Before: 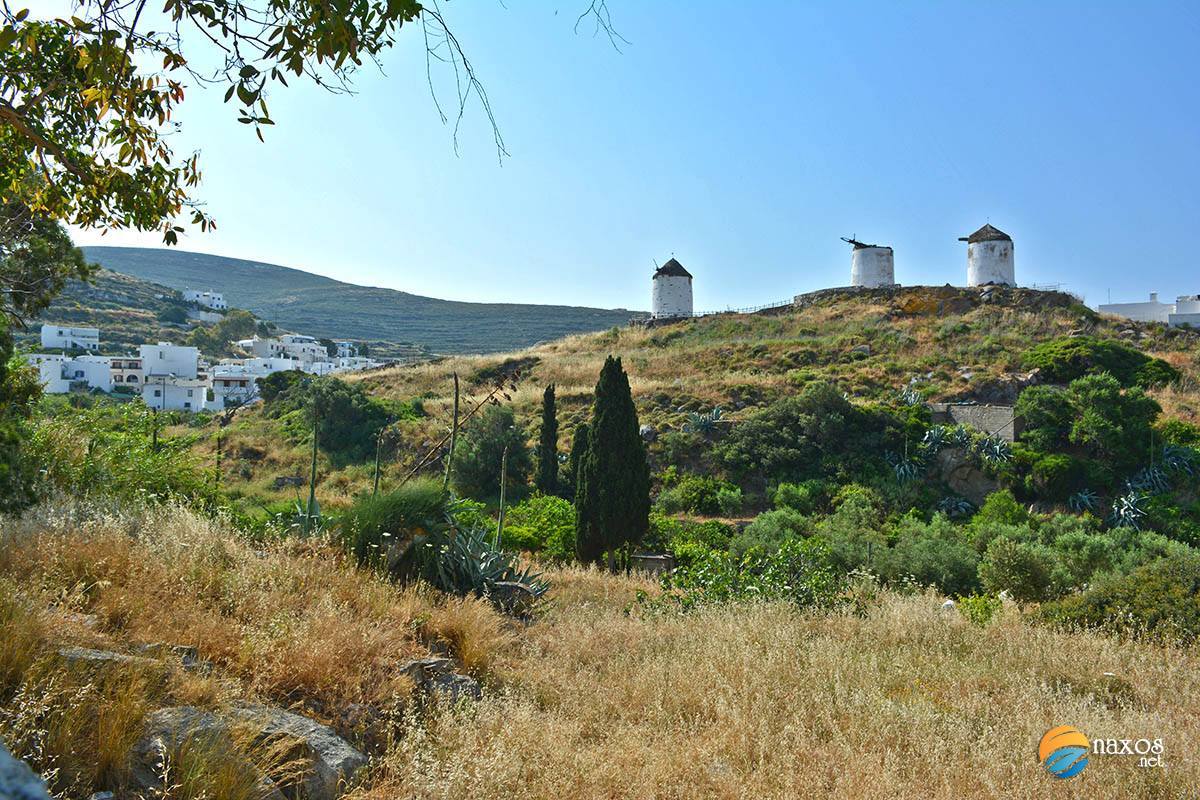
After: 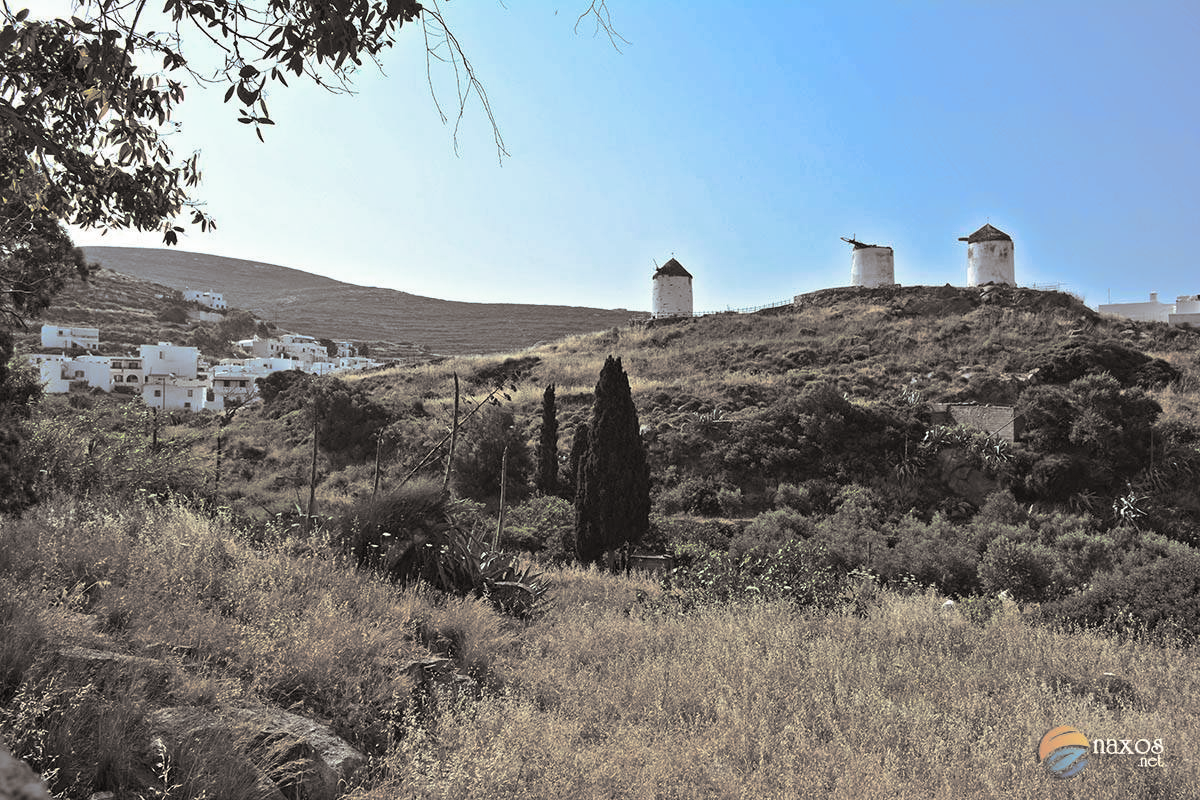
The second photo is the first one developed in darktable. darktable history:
split-toning: shadows › hue 26°, shadows › saturation 0.09, highlights › hue 40°, highlights › saturation 0.18, balance -63, compress 0%
shadows and highlights: radius 331.84, shadows 53.55, highlights -100, compress 94.63%, highlights color adjustment 73.23%, soften with gaussian
